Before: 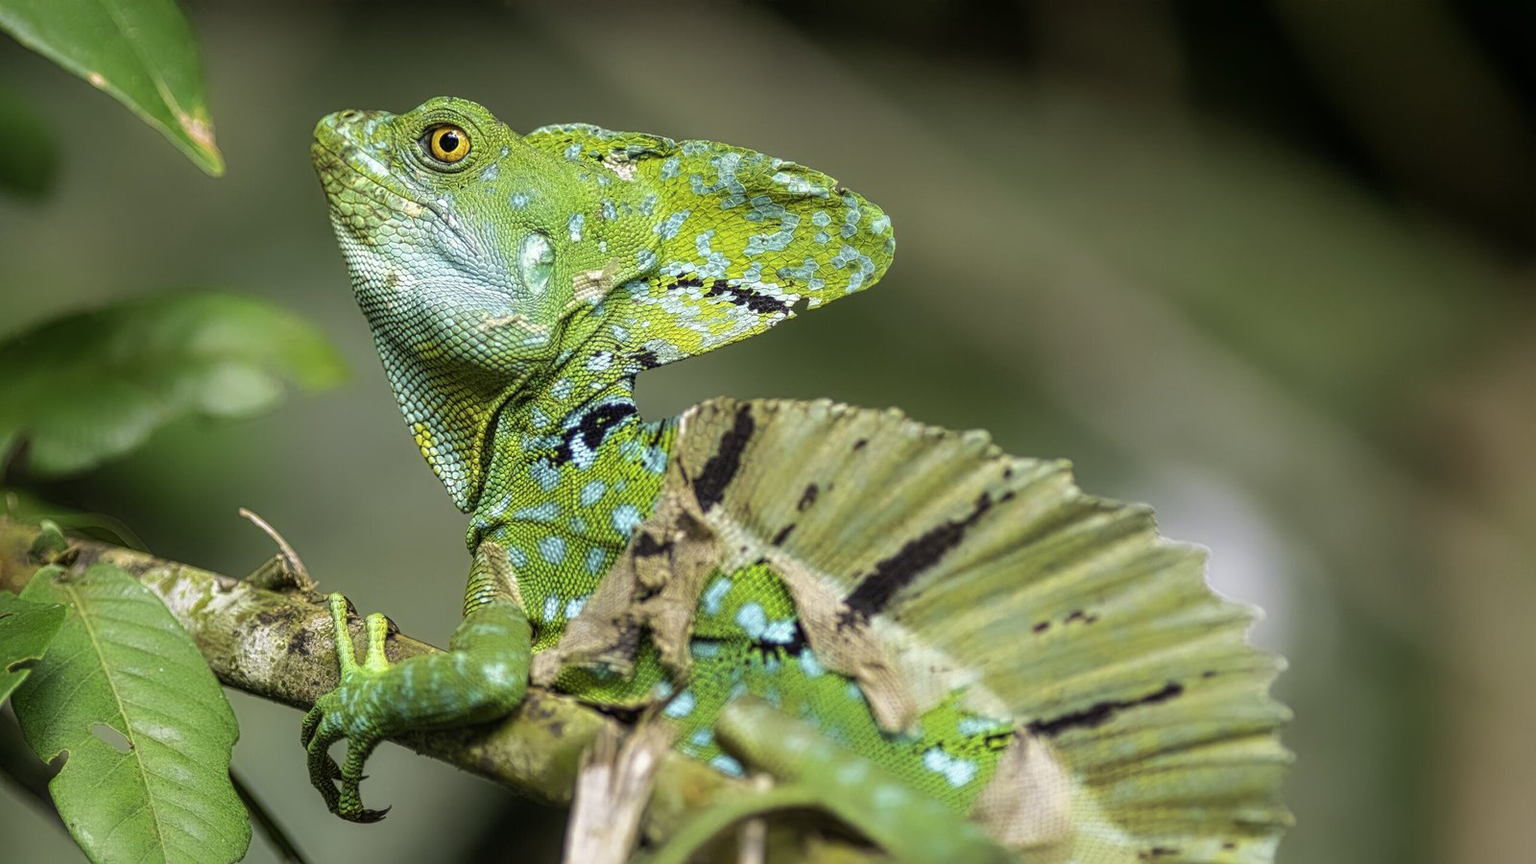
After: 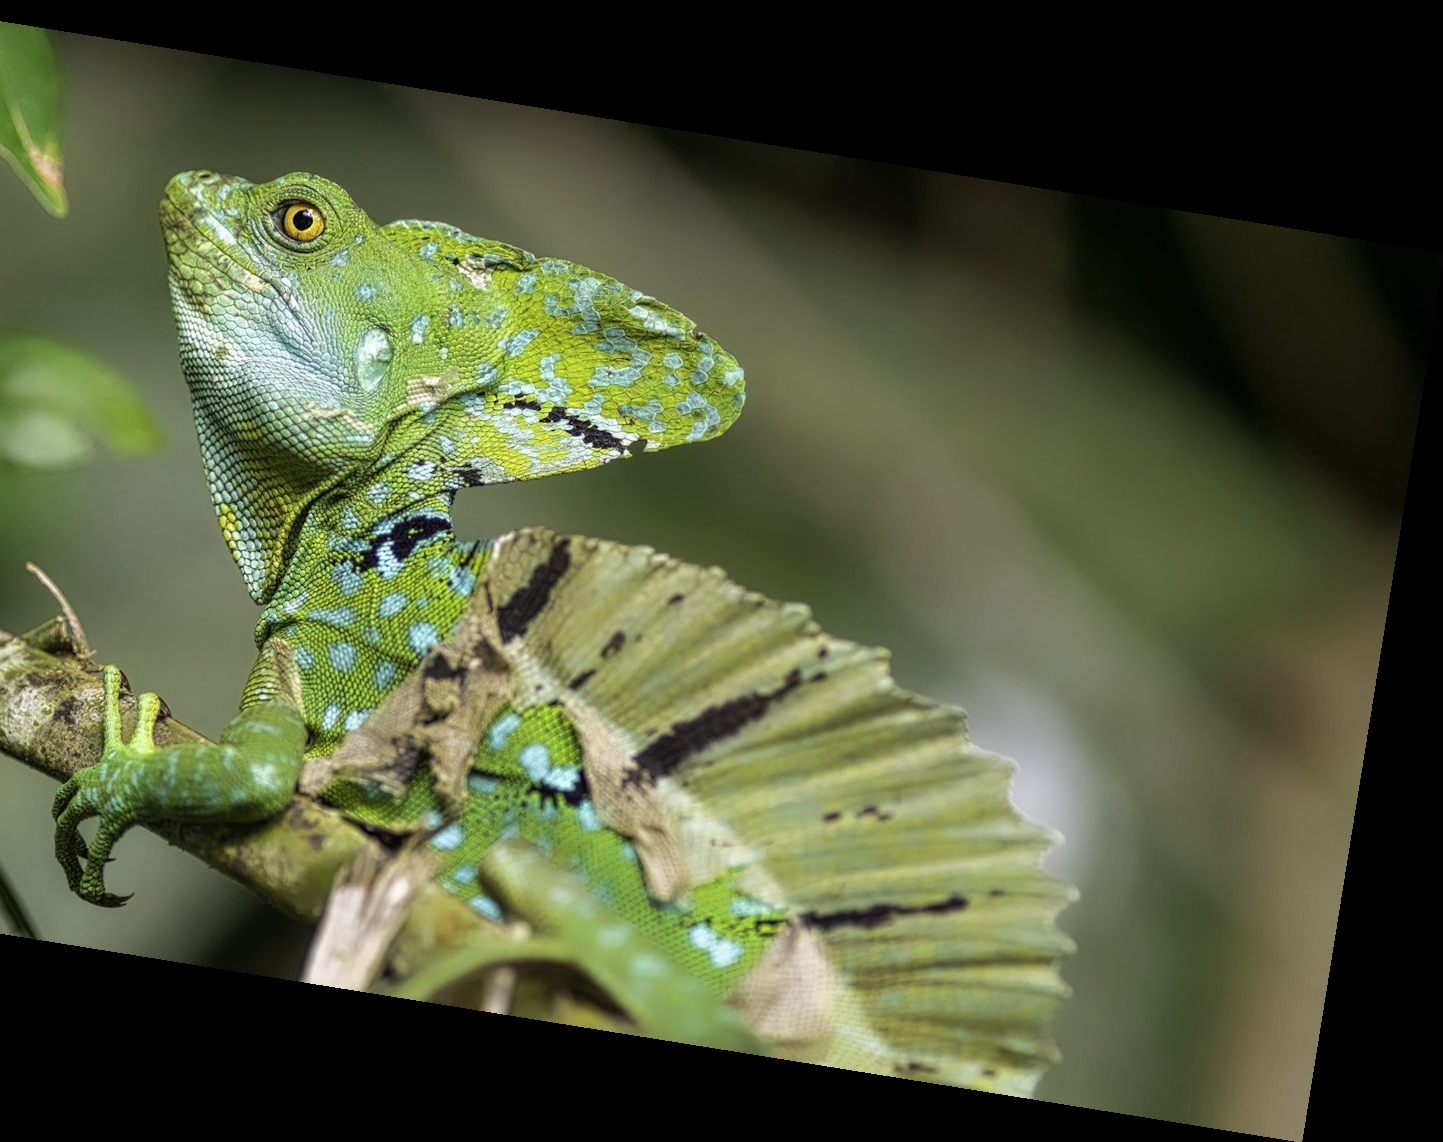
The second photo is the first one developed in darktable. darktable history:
crop: left 16.145%
rotate and perspective: rotation 9.12°, automatic cropping off
